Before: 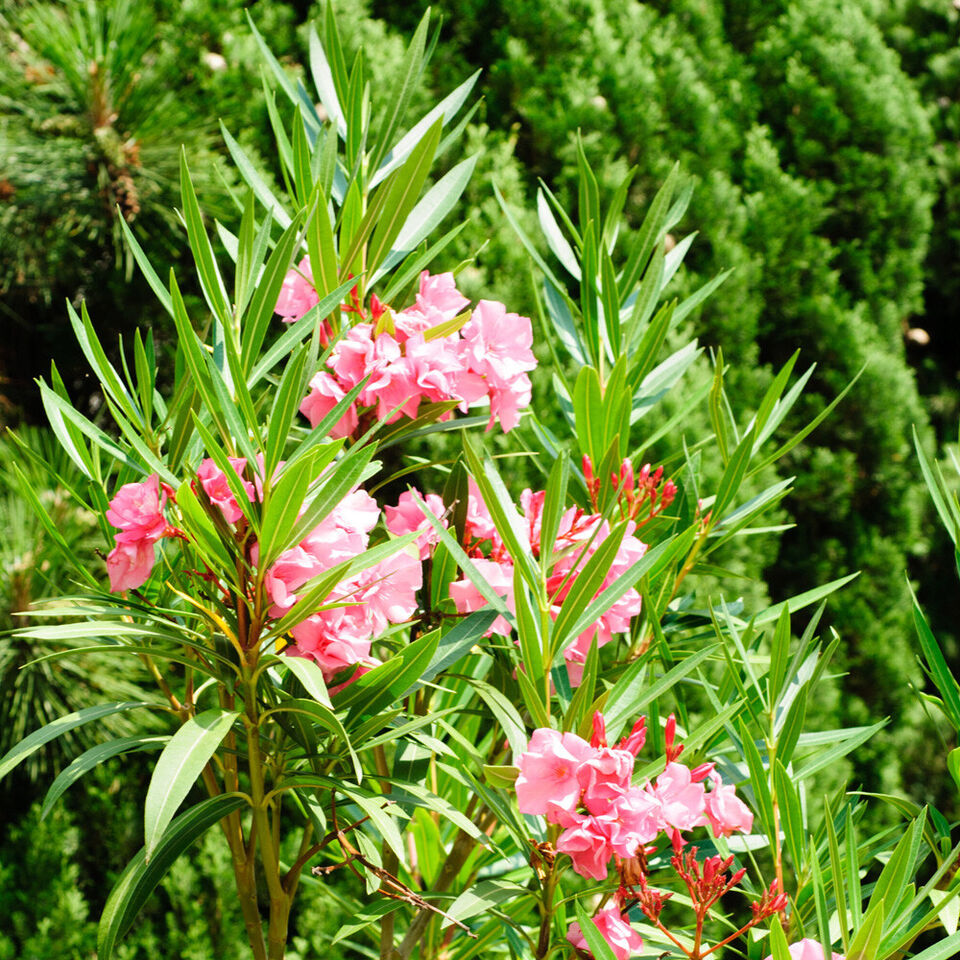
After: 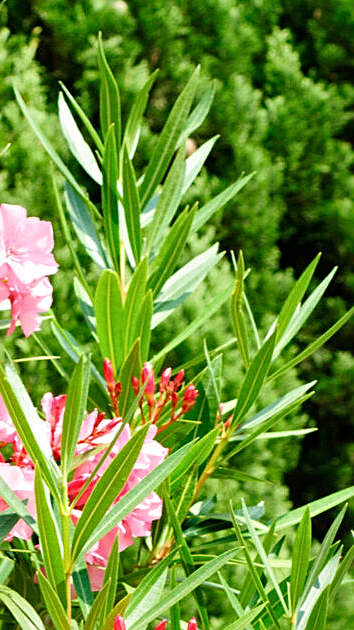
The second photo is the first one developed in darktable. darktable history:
local contrast: mode bilateral grid, contrast 20, coarseness 100, detail 150%, midtone range 0.2
crop and rotate: left 49.936%, top 10.094%, right 13.136%, bottom 24.256%
sharpen: on, module defaults
